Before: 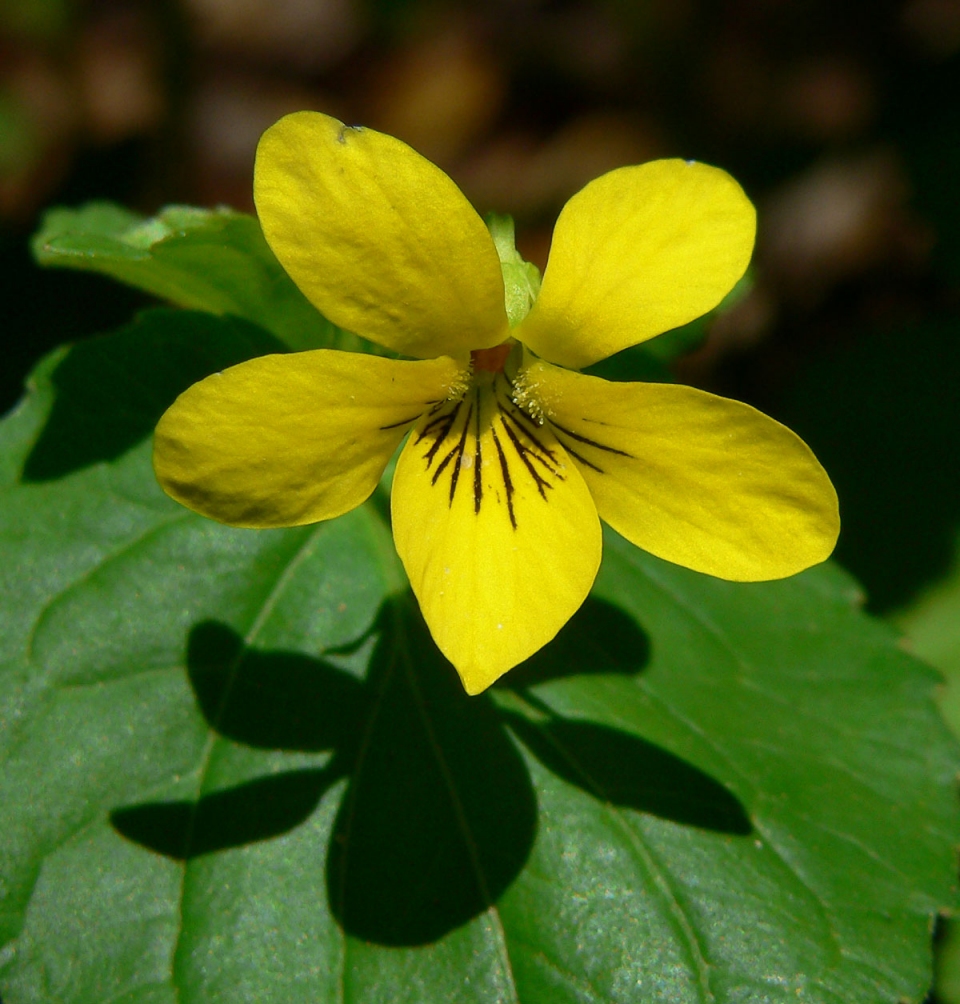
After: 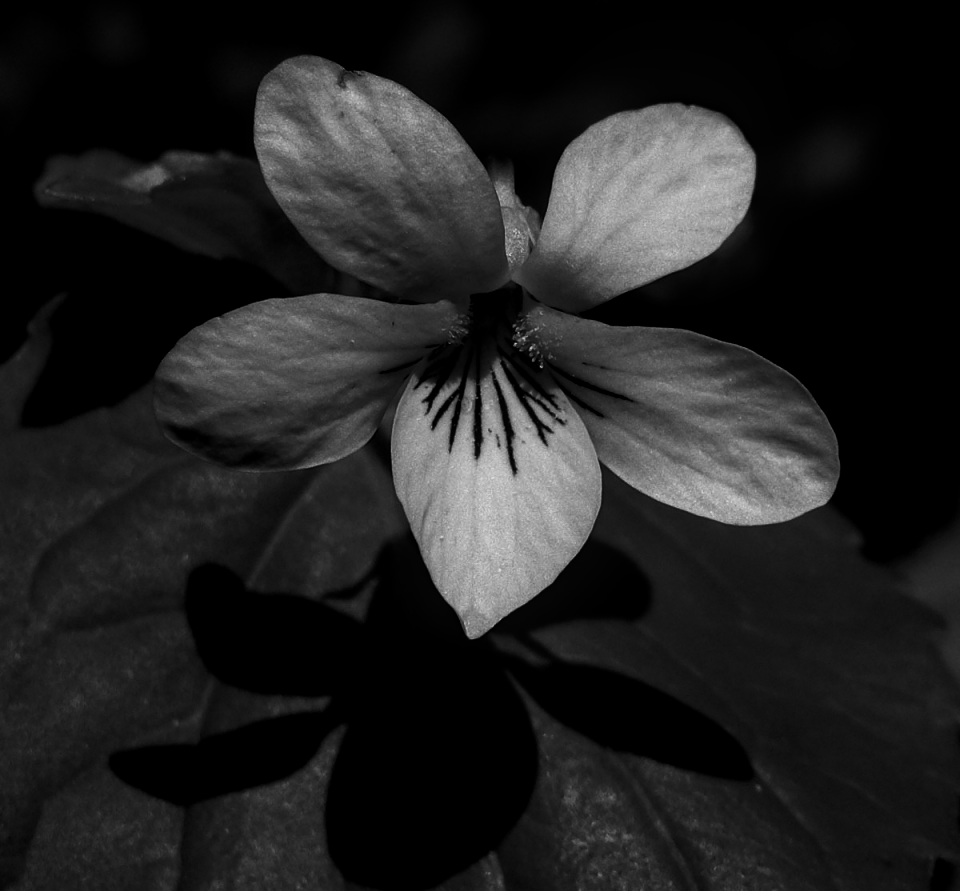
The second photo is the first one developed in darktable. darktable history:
contrast brightness saturation: contrast 0.02, brightness -1, saturation -1
crop and rotate: top 5.609%, bottom 5.609%
local contrast: on, module defaults
